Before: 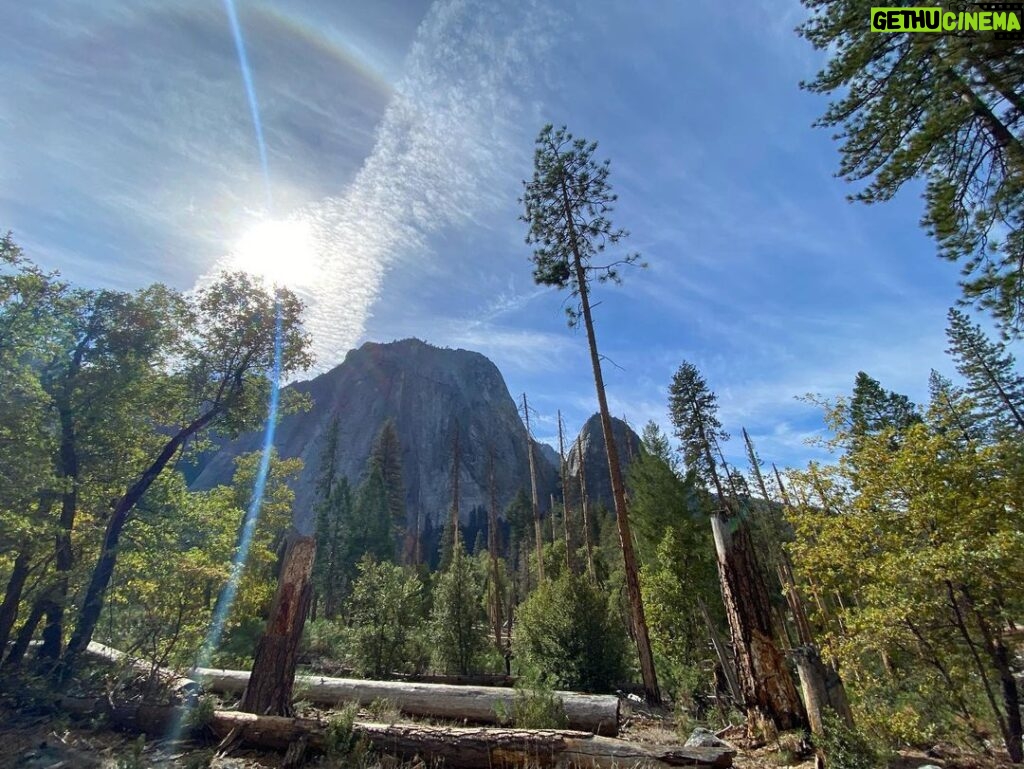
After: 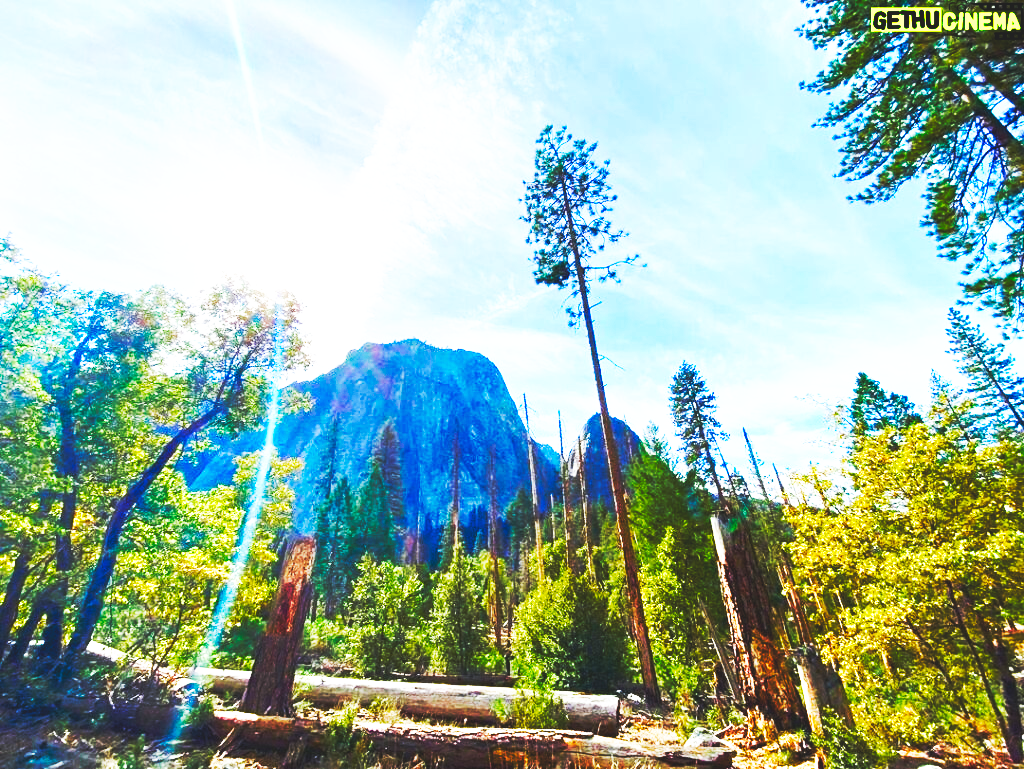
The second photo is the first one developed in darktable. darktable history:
color balance rgb: perceptual saturation grading › global saturation 24.74%, perceptual saturation grading › highlights -51.22%, perceptual saturation grading › mid-tones 19.16%, perceptual saturation grading › shadows 60.98%, global vibrance 50%
exposure: black level correction 0, exposure 0.7 EV, compensate exposure bias true, compensate highlight preservation false
base curve: curves: ch0 [(0, 0.015) (0.085, 0.116) (0.134, 0.298) (0.19, 0.545) (0.296, 0.764) (0.599, 0.982) (1, 1)], preserve colors none
